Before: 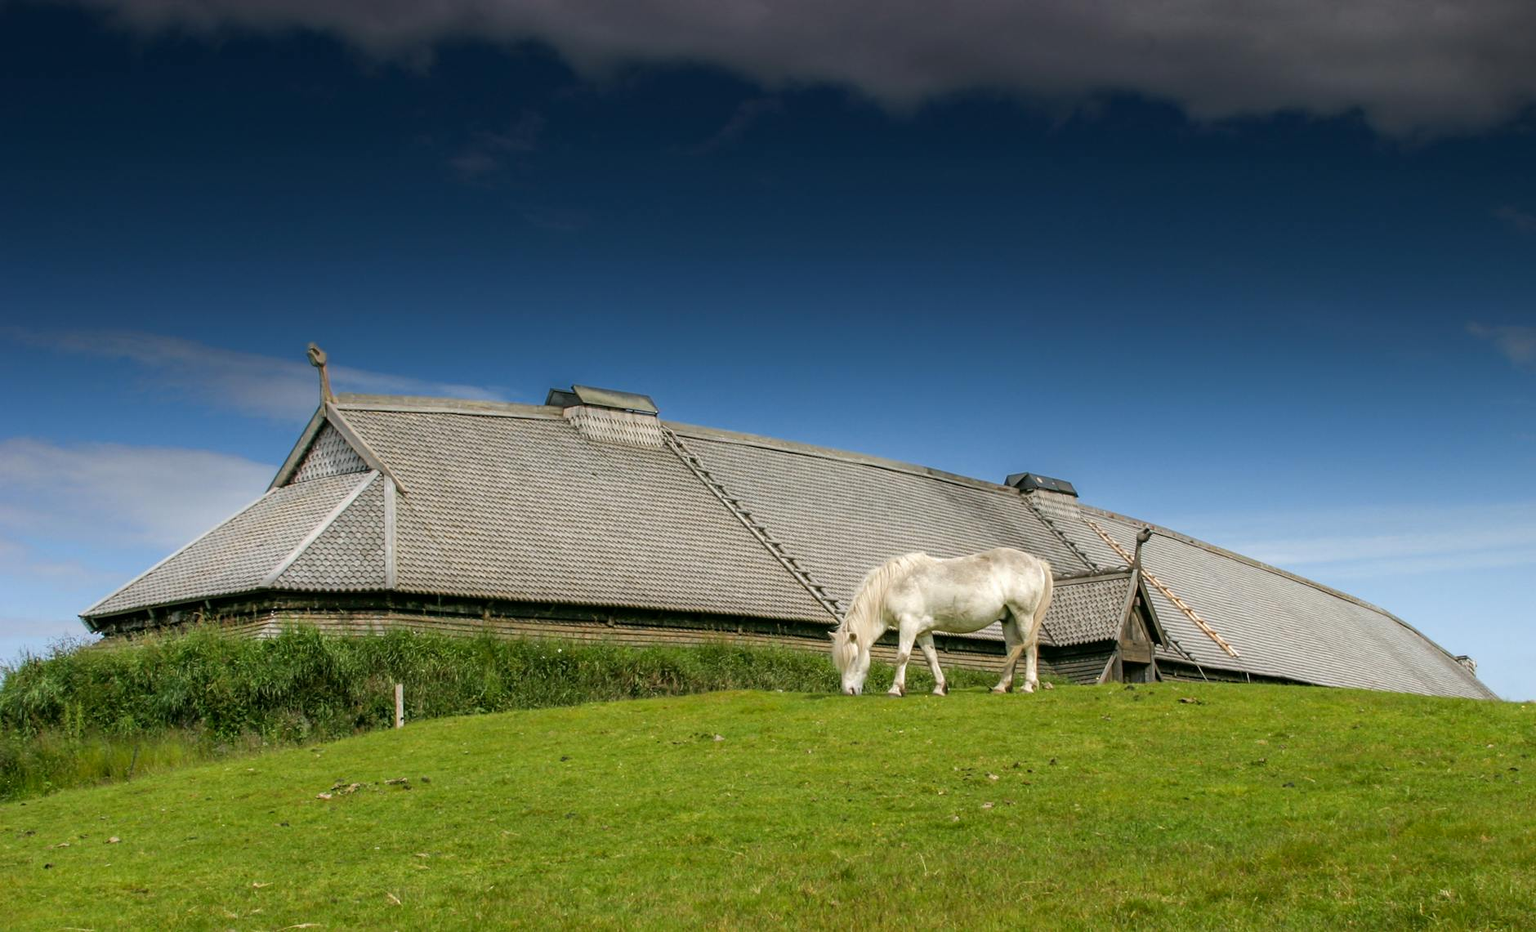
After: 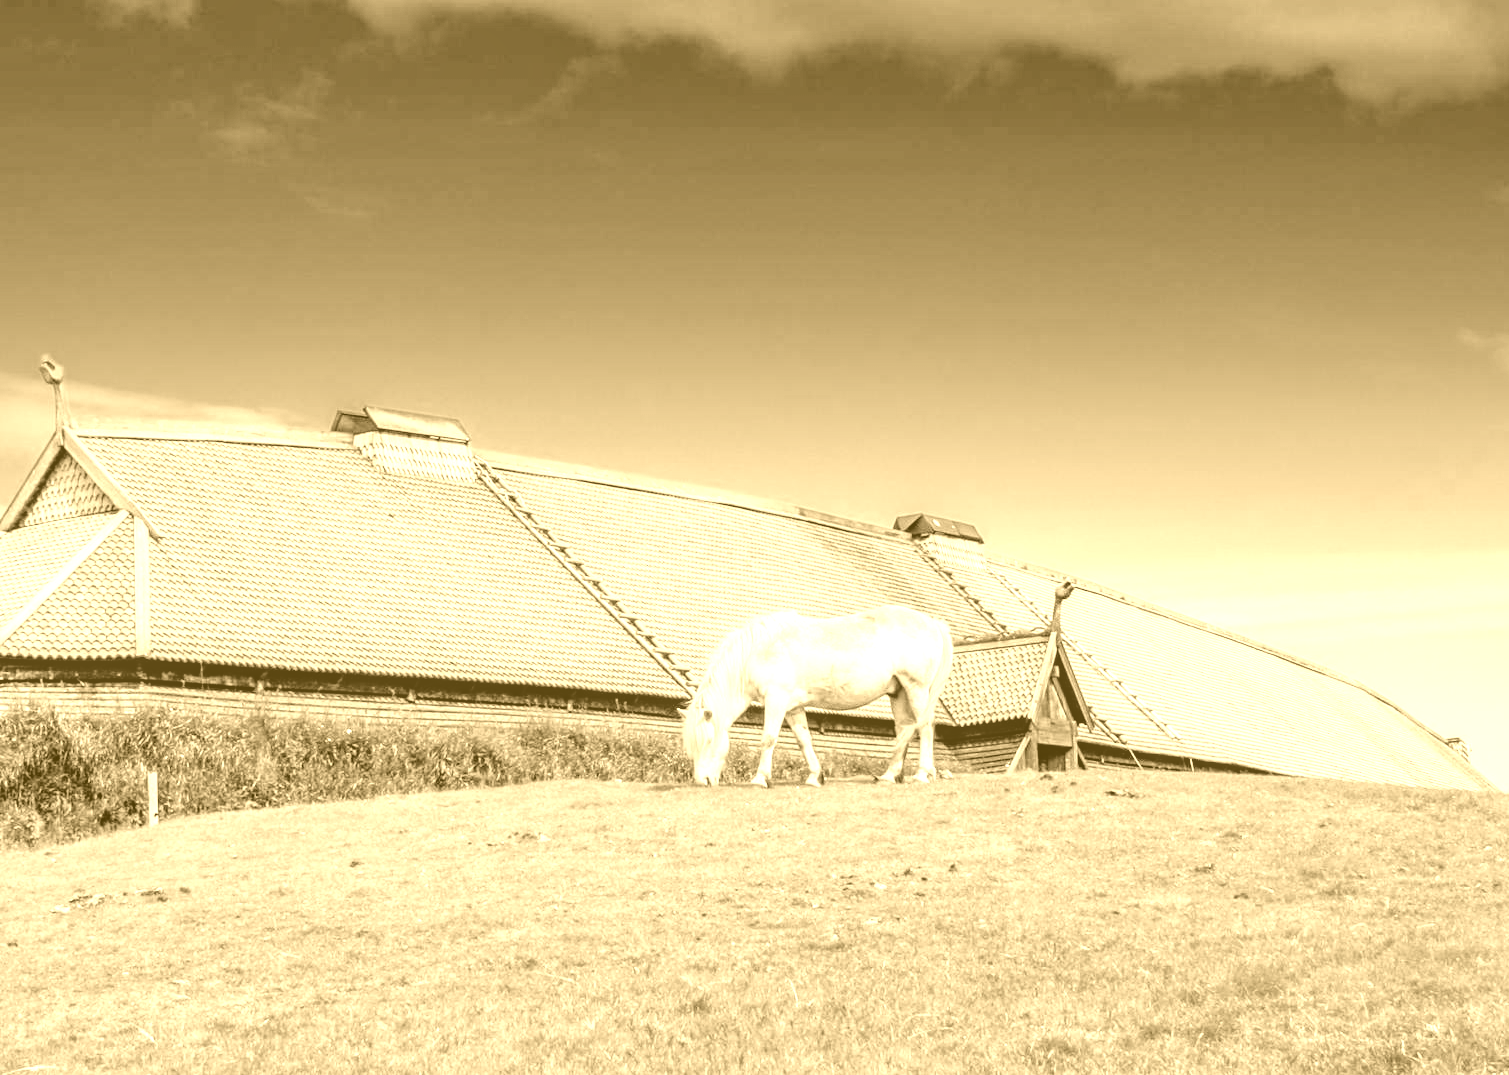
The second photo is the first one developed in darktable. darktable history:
color correction: highlights a* -39.68, highlights b* -40, shadows a* -40, shadows b* -40, saturation -3
crop and rotate: left 17.959%, top 5.771%, right 1.742%
shadows and highlights: soften with gaussian
filmic rgb: black relative exposure -7.48 EV, white relative exposure 4.83 EV, hardness 3.4, color science v6 (2022)
exposure: exposure 0.921 EV, compensate highlight preservation false
local contrast: on, module defaults
colorize: hue 36°, source mix 100%
